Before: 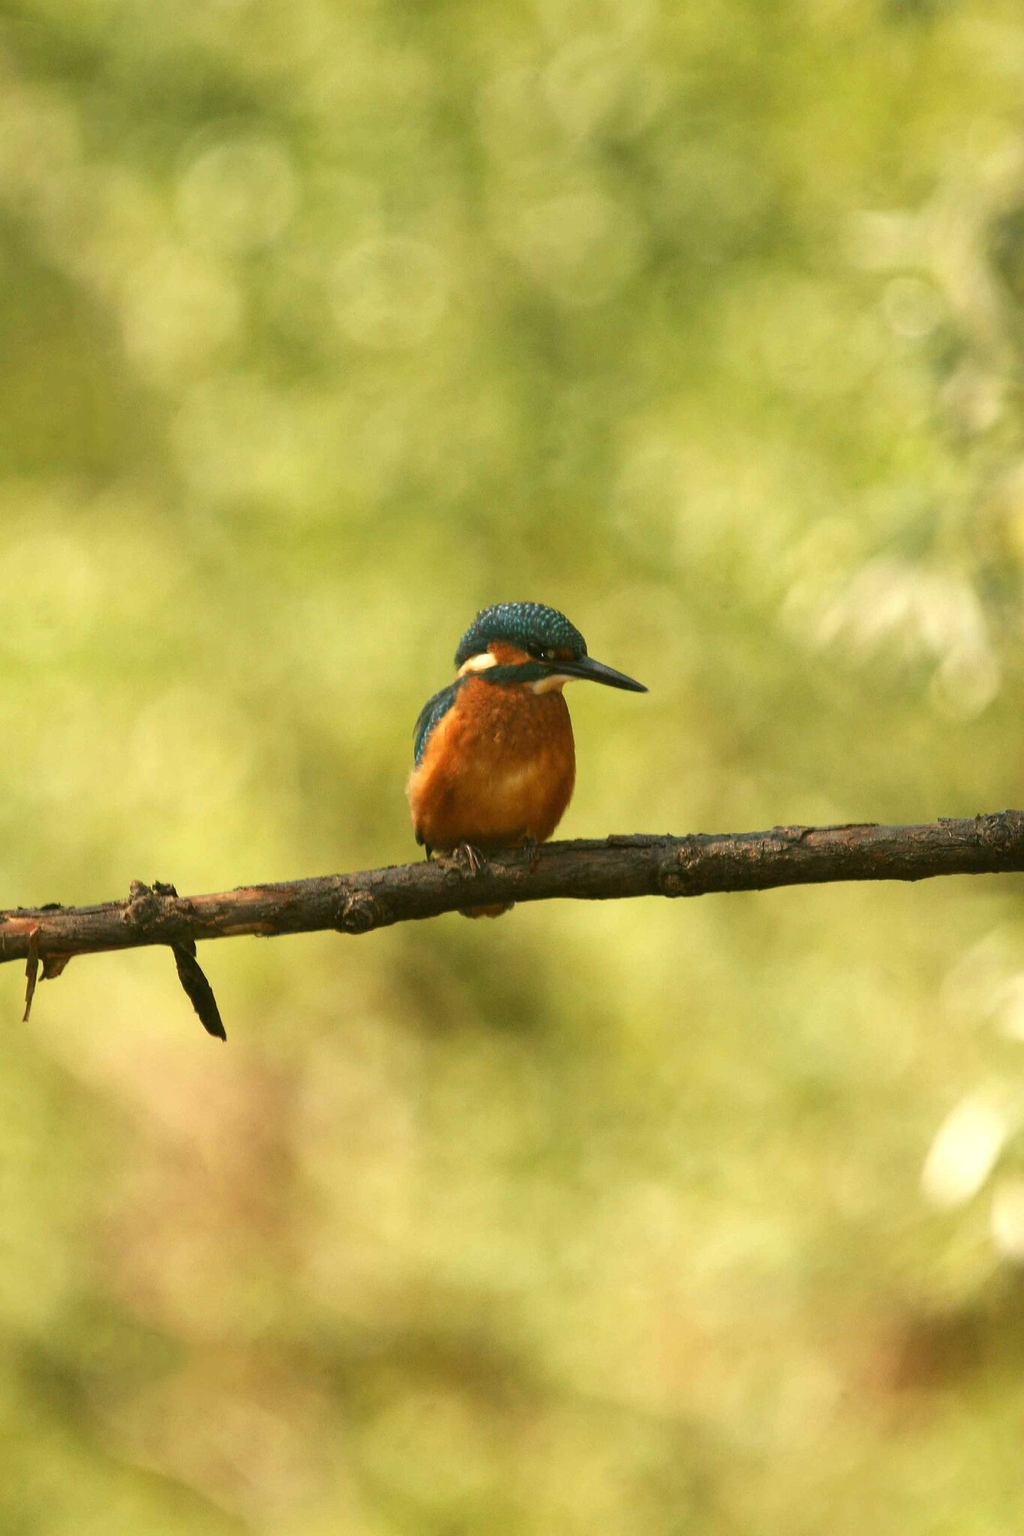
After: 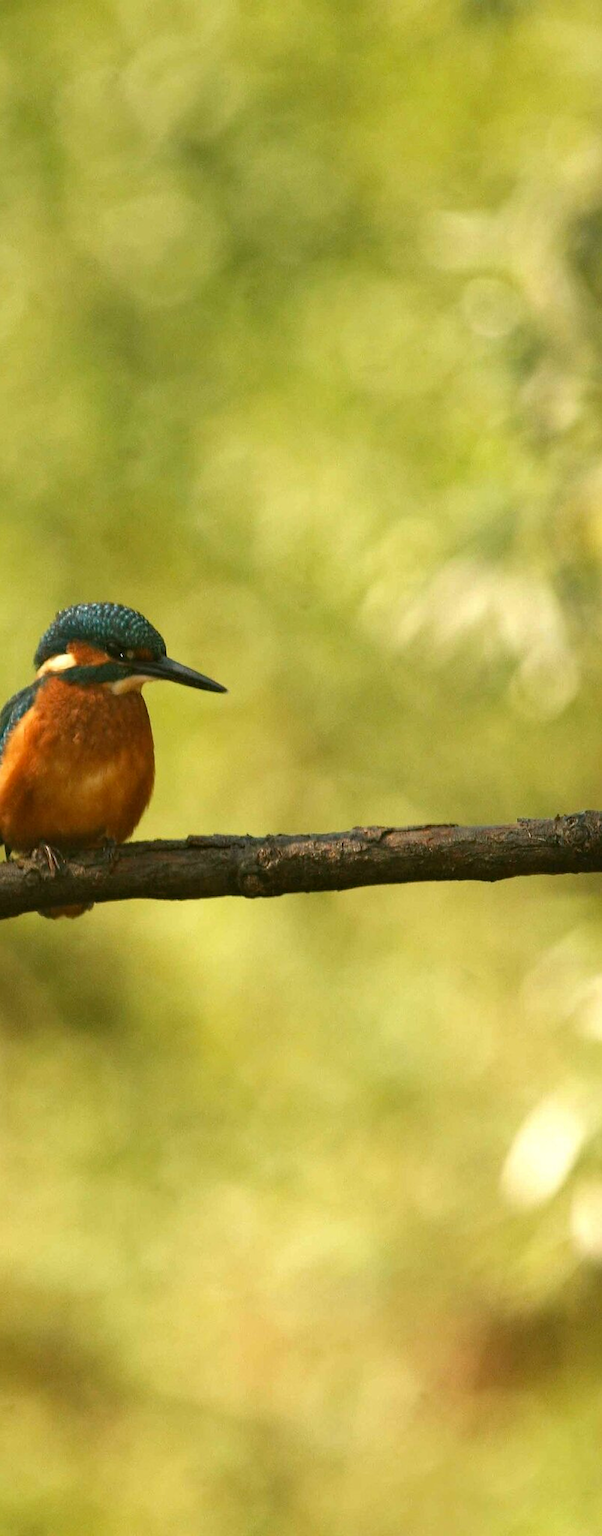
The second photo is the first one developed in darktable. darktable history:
haze removal: adaptive false
crop: left 41.151%
